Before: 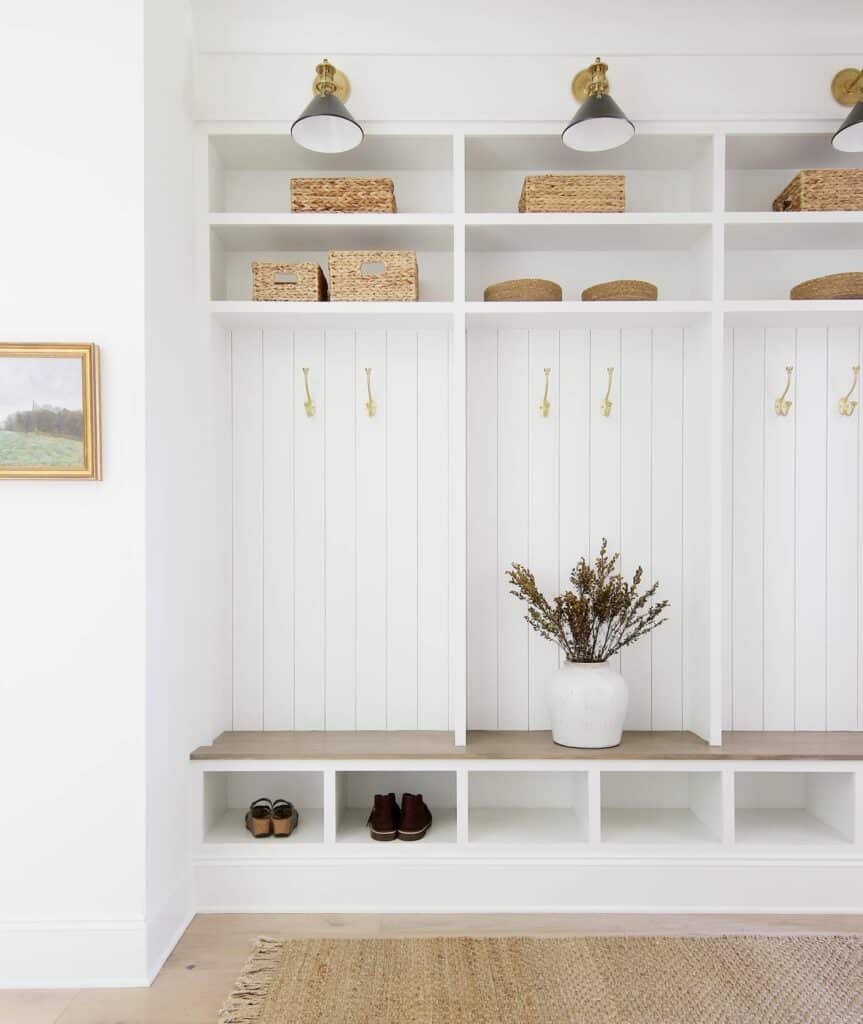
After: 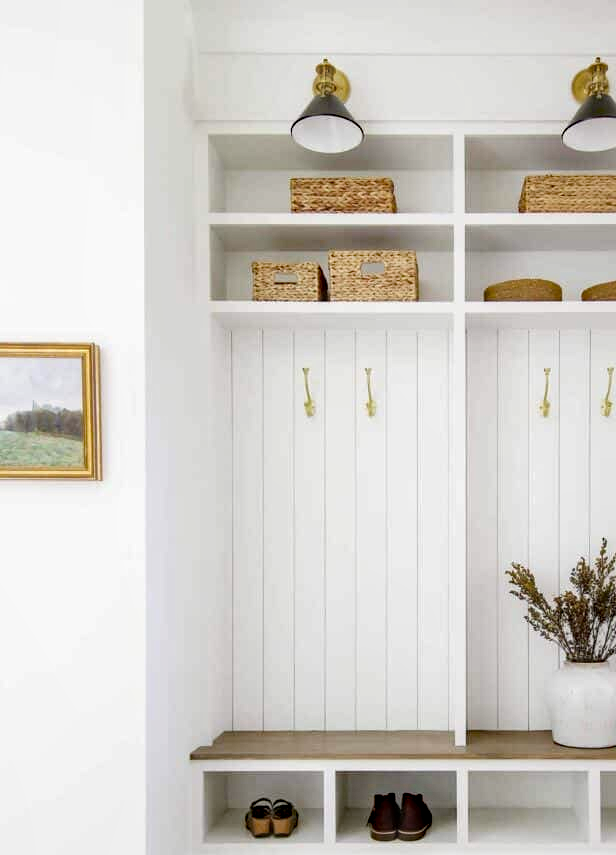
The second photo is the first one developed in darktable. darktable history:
haze removal: strength 0.529, distance 0.921, compatibility mode true, adaptive false
local contrast: detail 130%
crop: right 28.599%, bottom 16.439%
